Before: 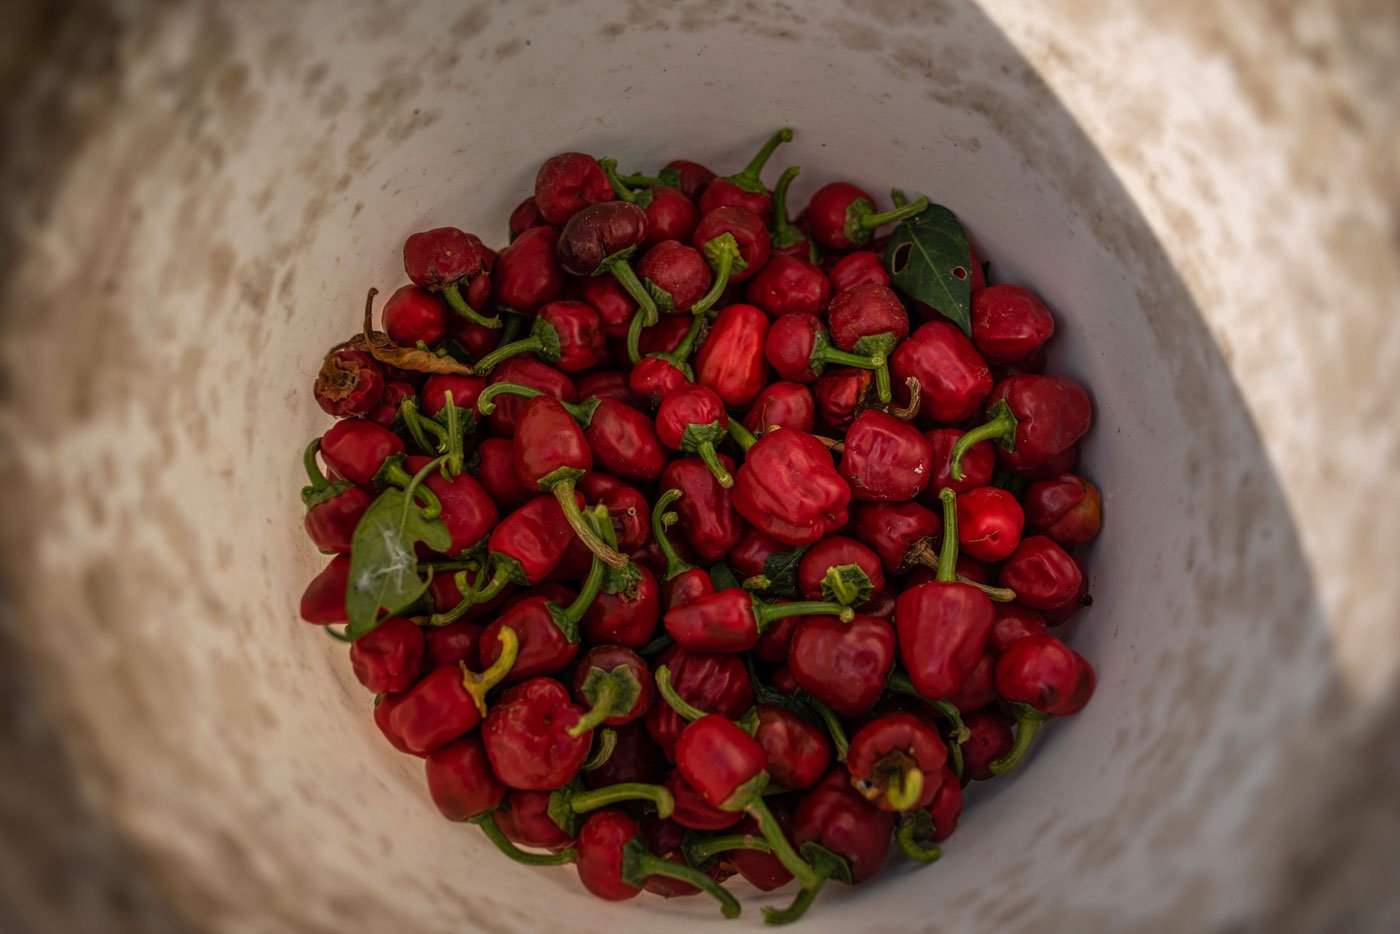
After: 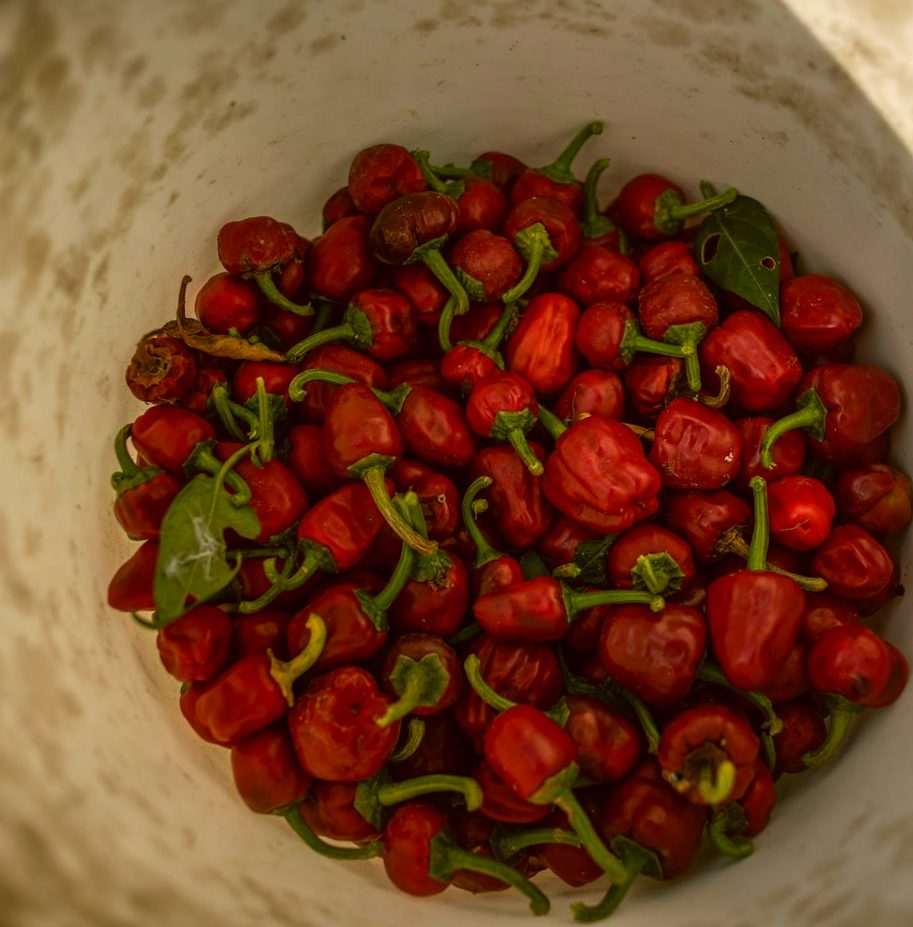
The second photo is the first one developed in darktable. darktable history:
crop and rotate: left 12.673%, right 20.66%
rotate and perspective: rotation 0.226°, lens shift (vertical) -0.042, crop left 0.023, crop right 0.982, crop top 0.006, crop bottom 0.994
color correction: highlights a* -1.43, highlights b* 10.12, shadows a* 0.395, shadows b* 19.35
exposure: compensate highlight preservation false
